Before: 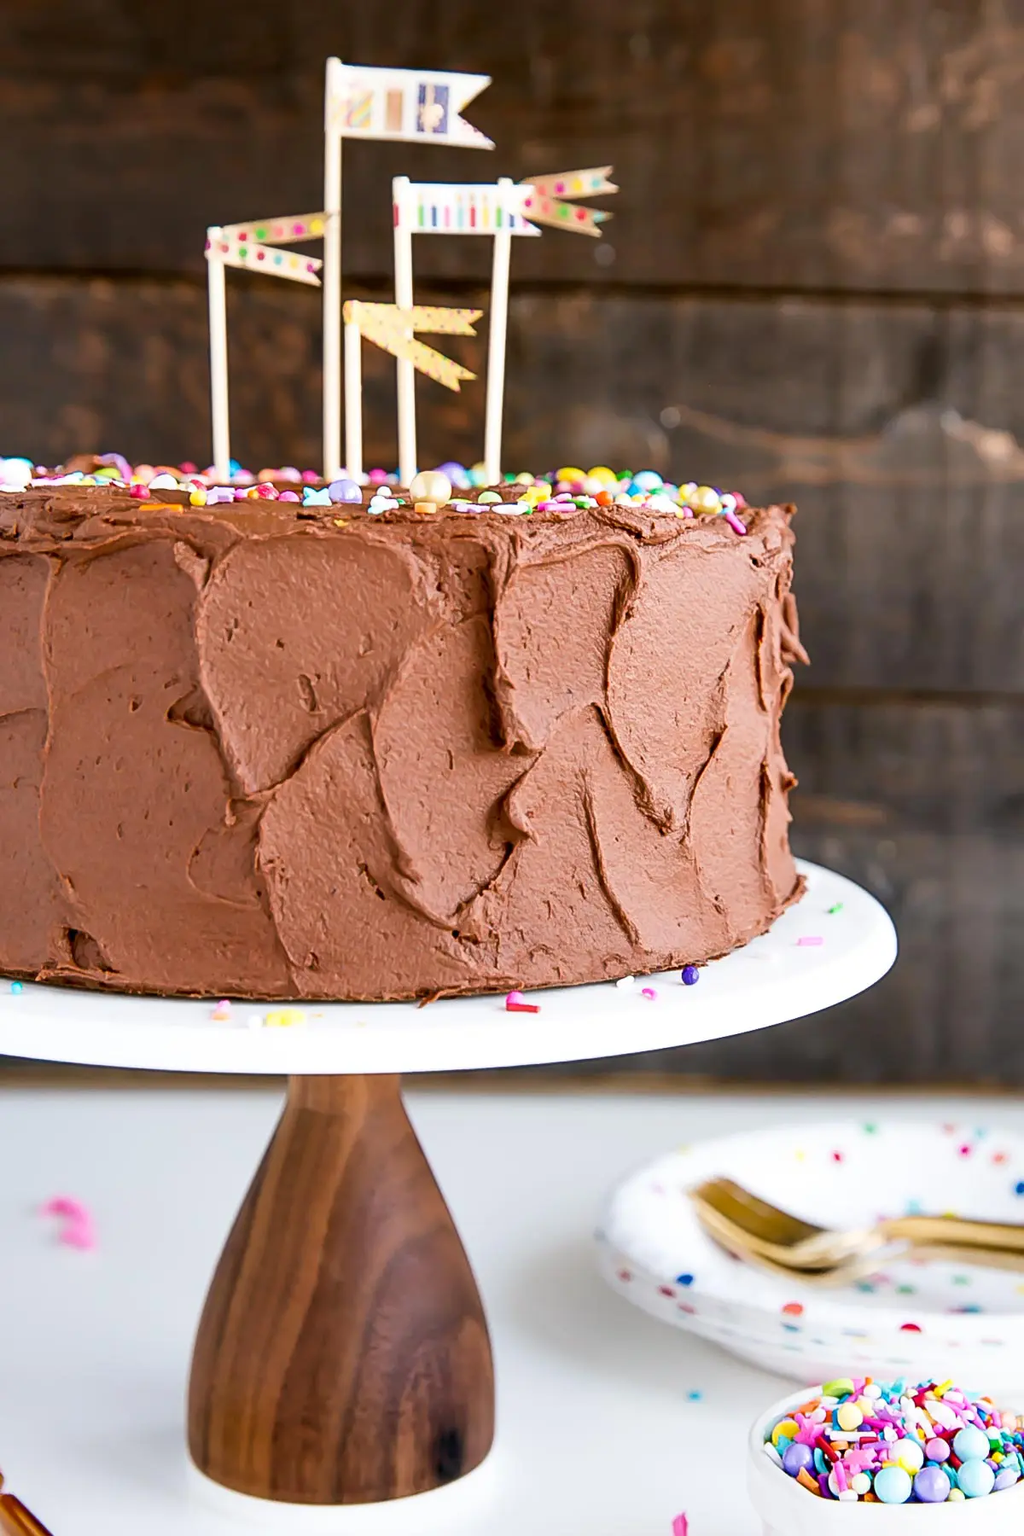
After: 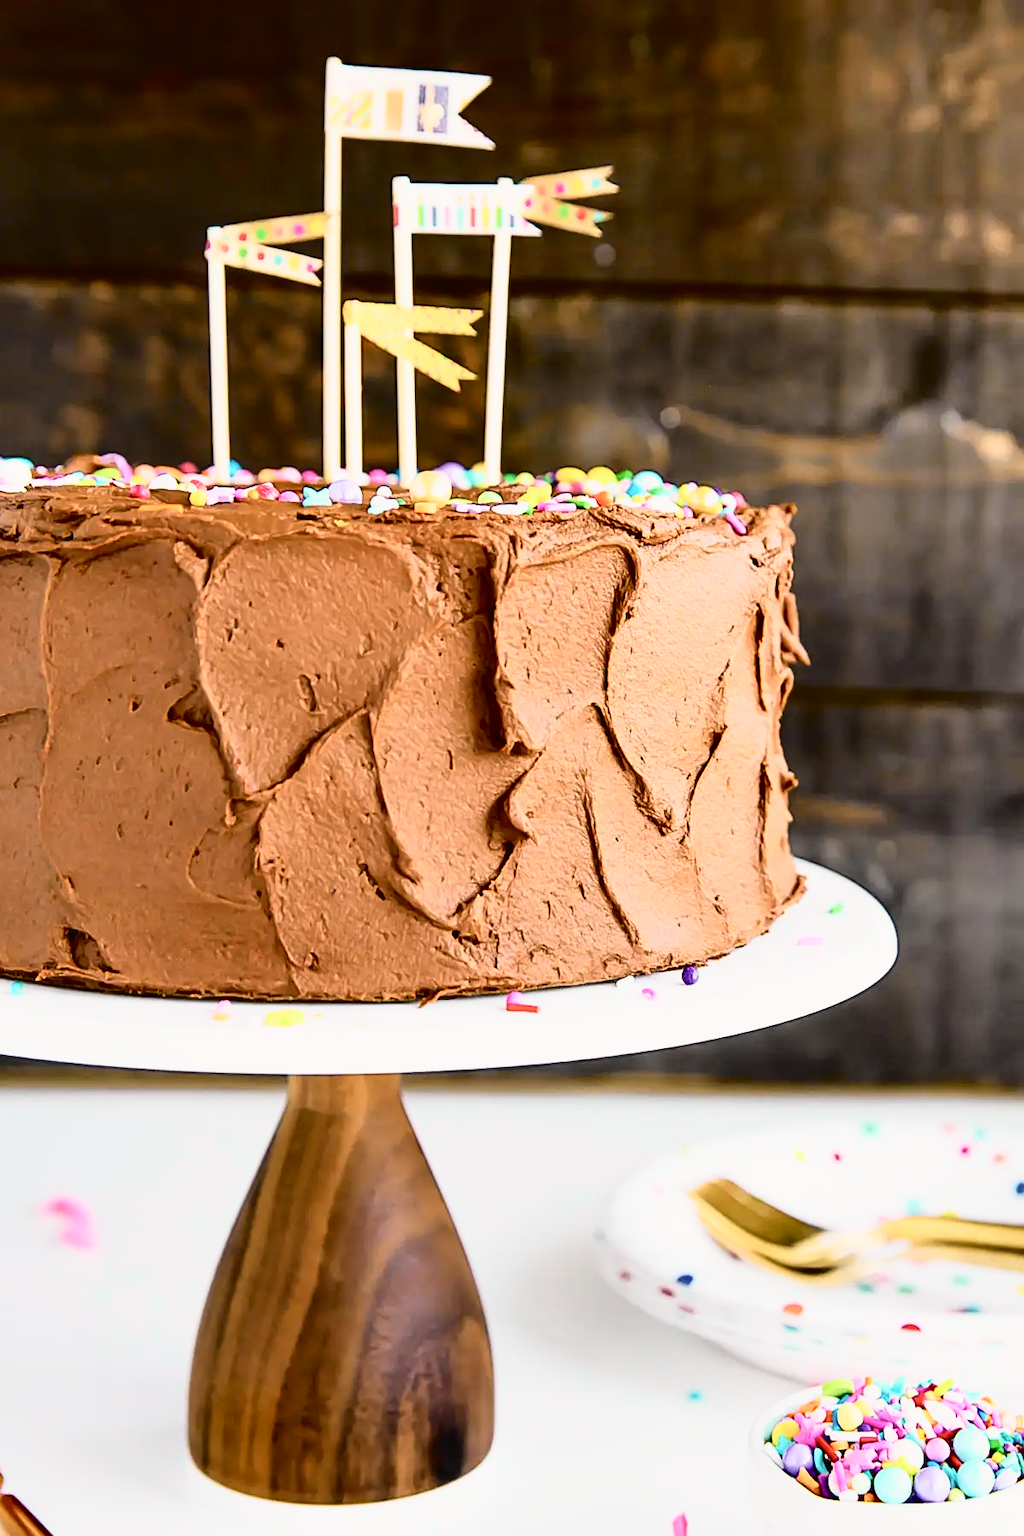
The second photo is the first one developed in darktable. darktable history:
color contrast: green-magenta contrast 0.84, blue-yellow contrast 0.86
tone curve: curves: ch0 [(0, 0.022) (0.177, 0.086) (0.392, 0.438) (0.704, 0.844) (0.858, 0.938) (1, 0.981)]; ch1 [(0, 0) (0.402, 0.36) (0.476, 0.456) (0.498, 0.501) (0.518, 0.521) (0.58, 0.598) (0.619, 0.65) (0.692, 0.737) (1, 1)]; ch2 [(0, 0) (0.415, 0.438) (0.483, 0.499) (0.503, 0.507) (0.526, 0.537) (0.563, 0.624) (0.626, 0.714) (0.699, 0.753) (0.997, 0.858)], color space Lab, independent channels
